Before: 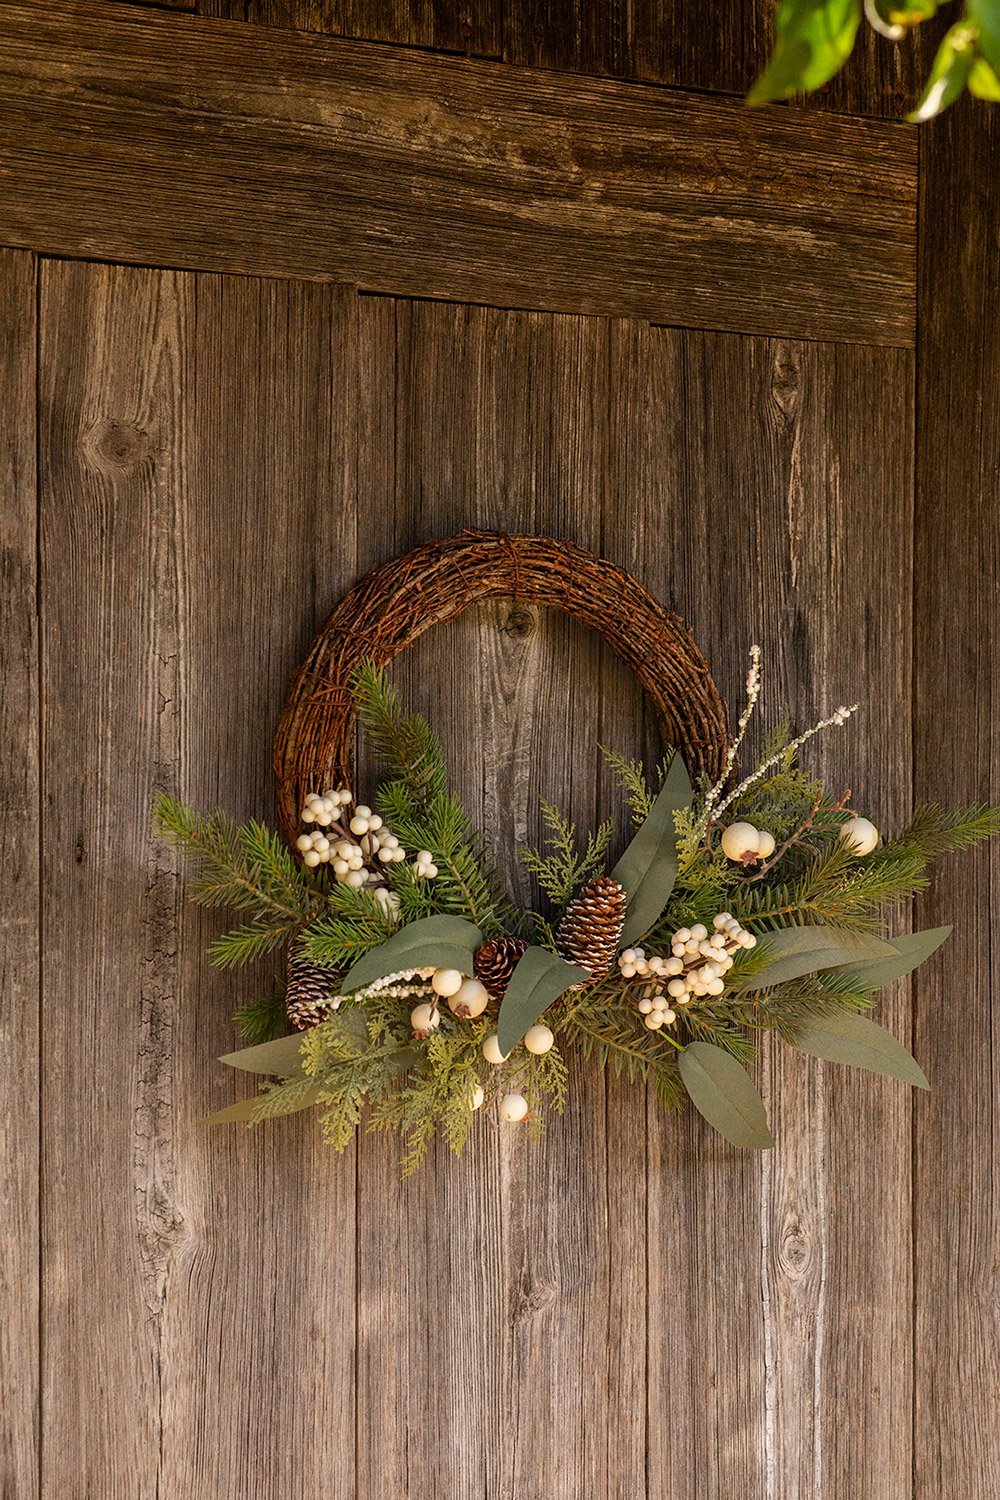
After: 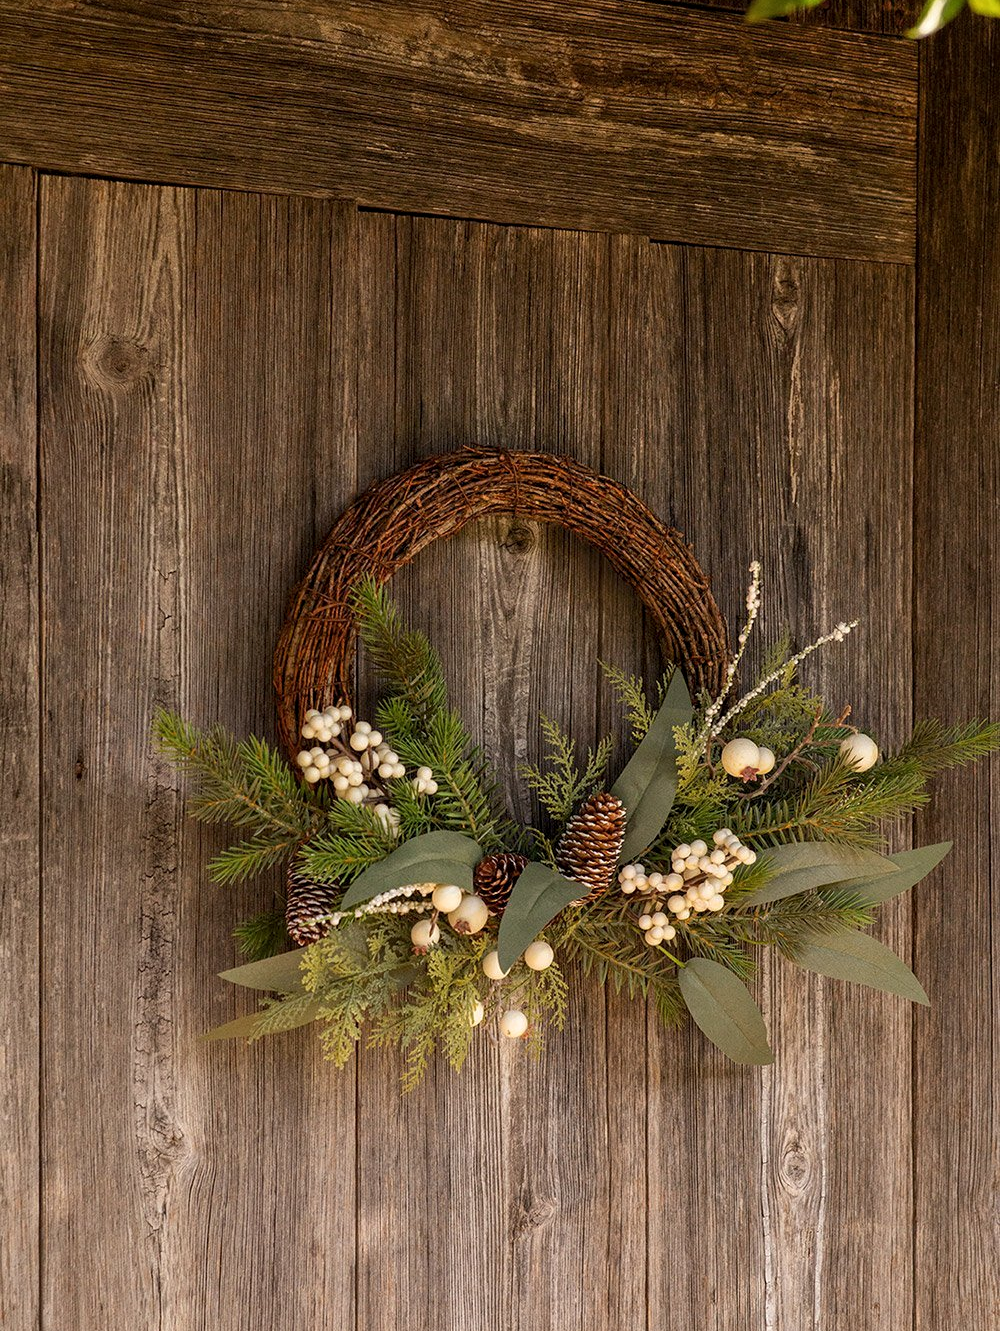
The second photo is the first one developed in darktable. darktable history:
crop and rotate: top 5.609%, bottom 5.609%
local contrast: highlights 100%, shadows 100%, detail 120%, midtone range 0.2
